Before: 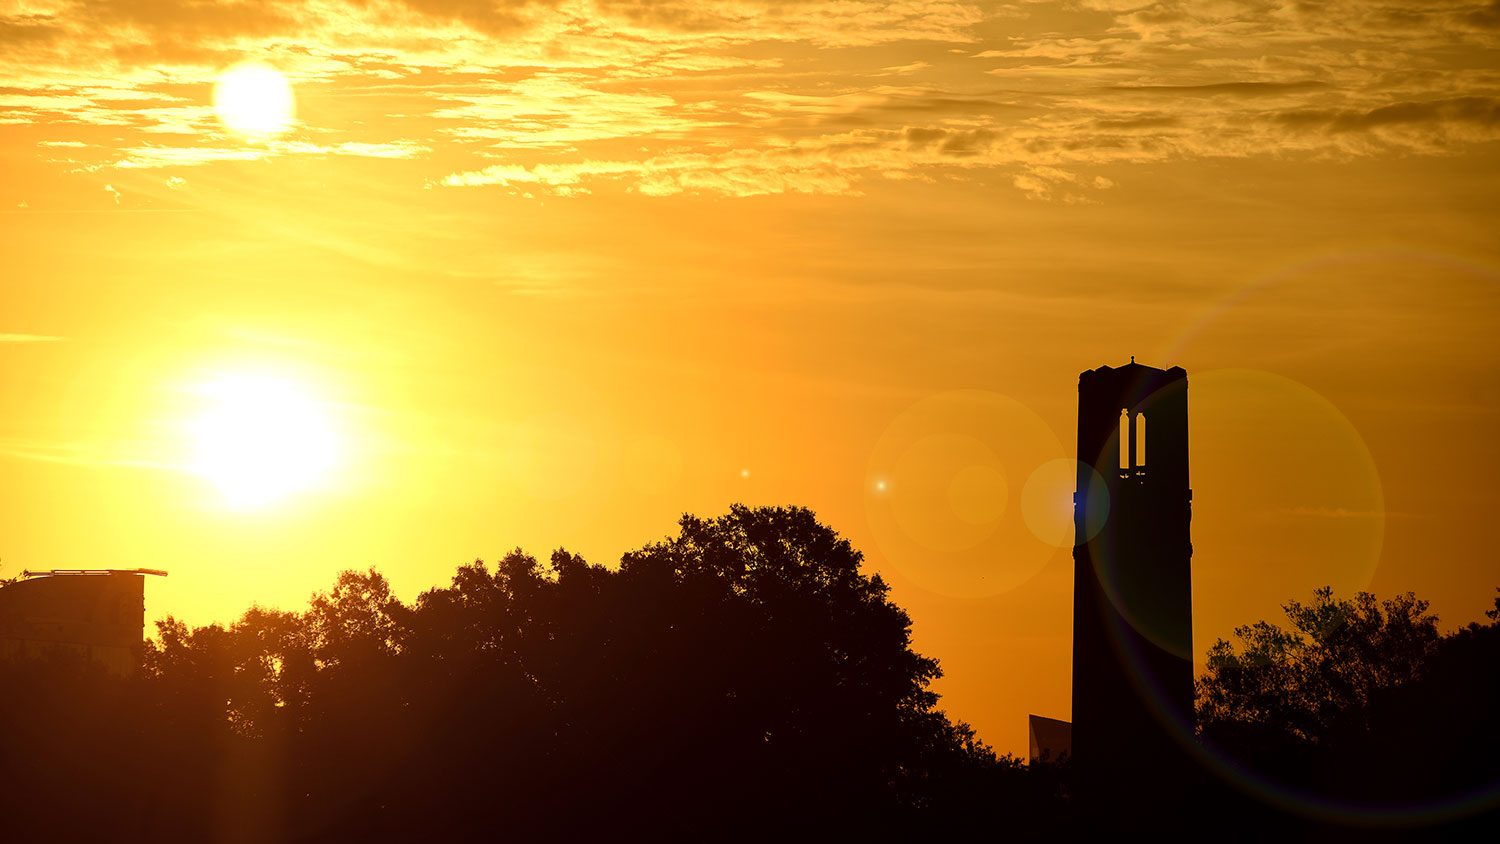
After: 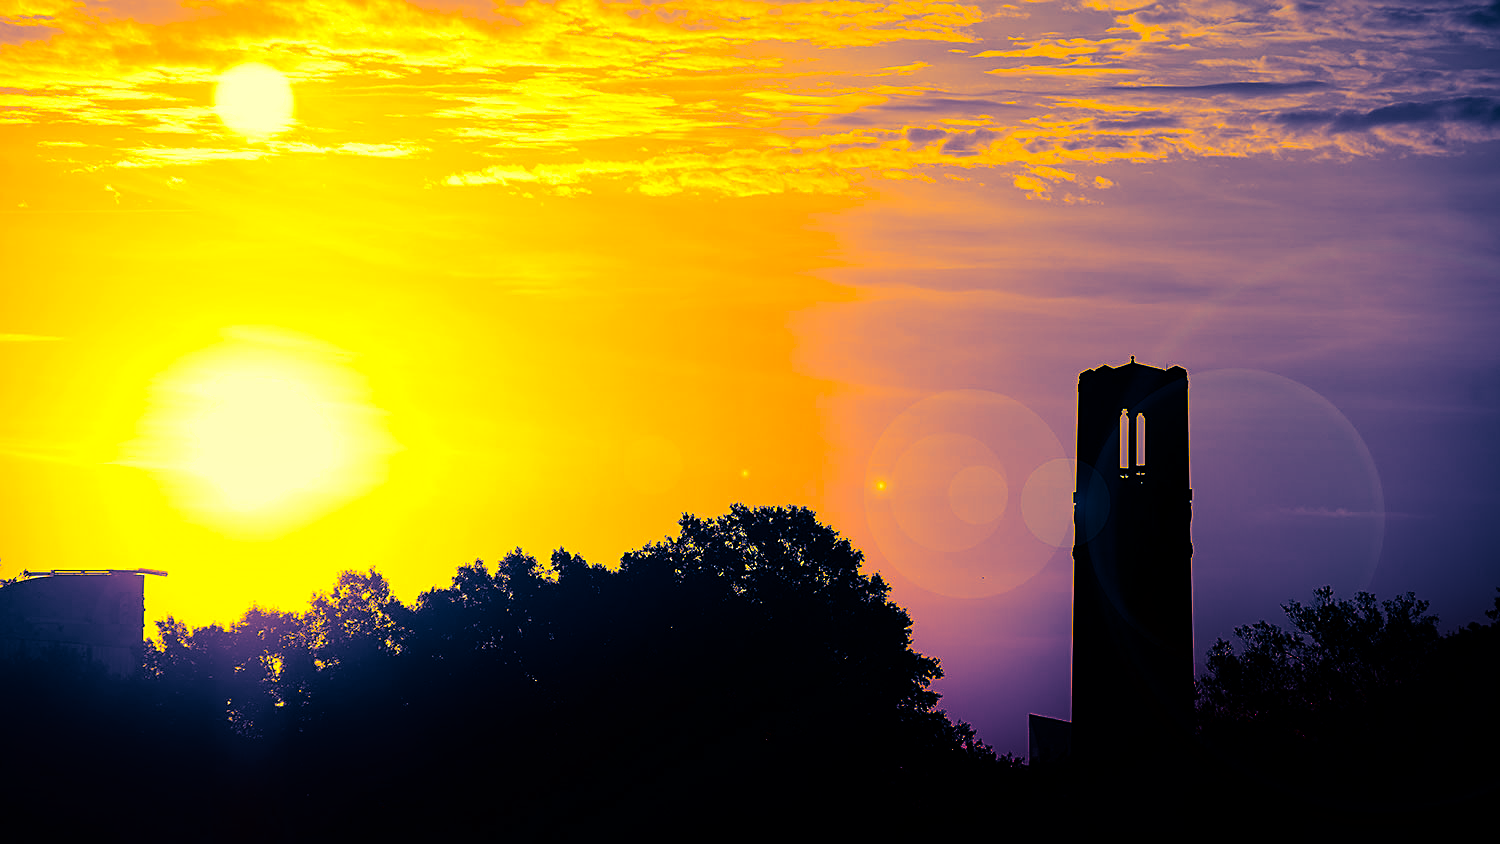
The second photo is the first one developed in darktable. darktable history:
local contrast: mode bilateral grid, contrast 20, coarseness 50, detail 120%, midtone range 0.2
color balance rgb: perceptual saturation grading › global saturation 20%, global vibrance 20%
split-toning: shadows › hue 226.8°, shadows › saturation 1, highlights › saturation 0, balance -61.41
base curve: curves: ch0 [(0, 0) (0.073, 0.04) (0.157, 0.139) (0.492, 0.492) (0.758, 0.758) (1, 1)], preserve colors none
shadows and highlights: shadows -70, highlights 35, soften with gaussian
white balance: red 1.08, blue 0.791
sharpen: on, module defaults
